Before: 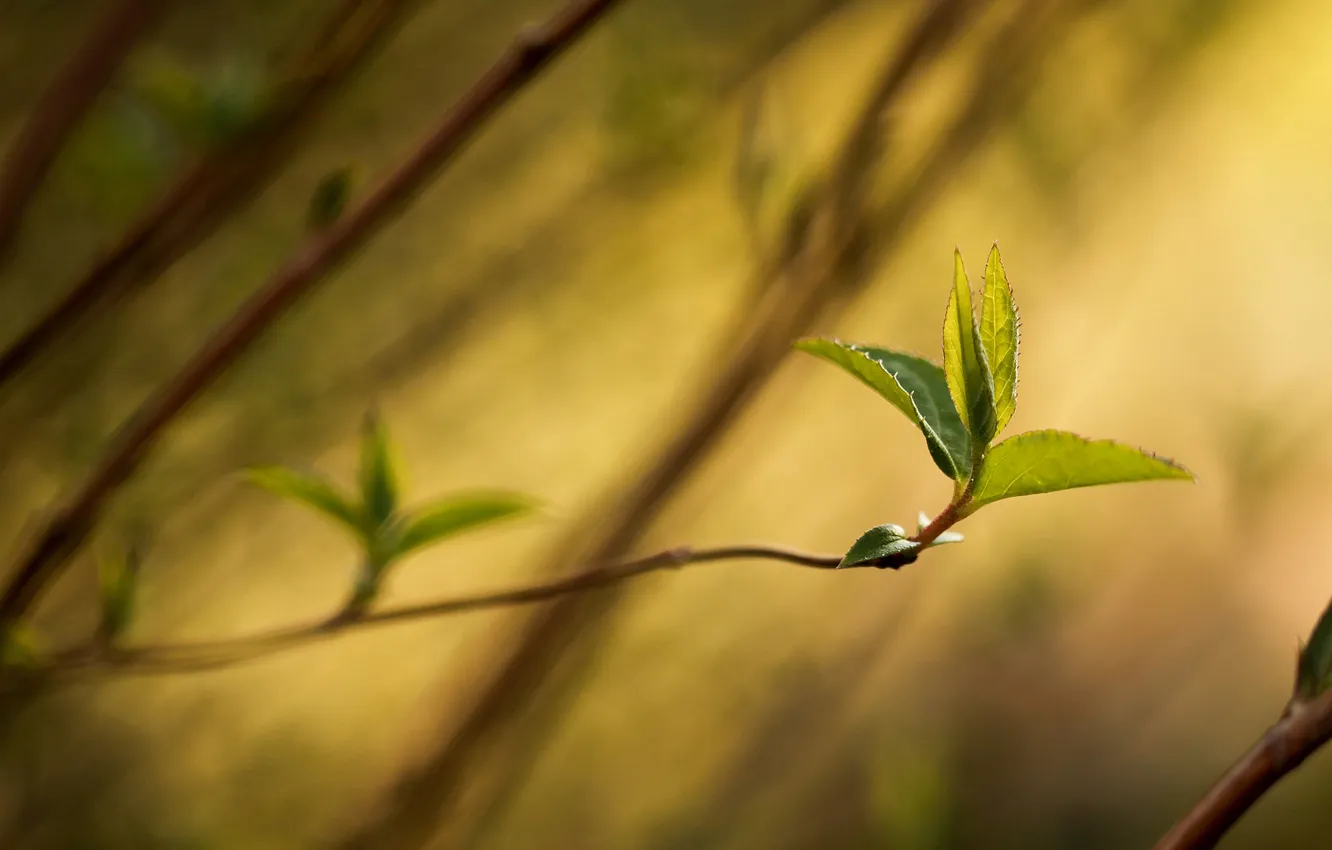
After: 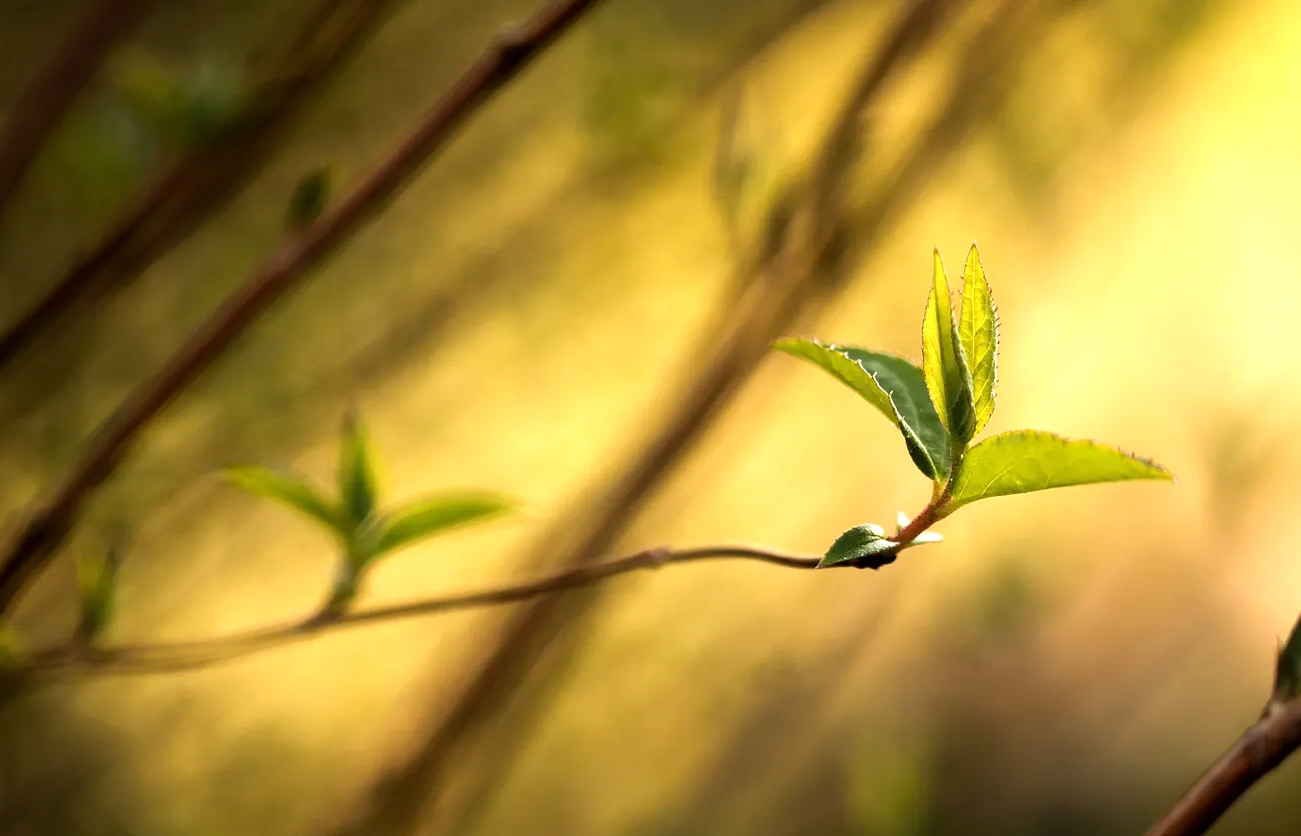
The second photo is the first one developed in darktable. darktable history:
crop and rotate: left 1.606%, right 0.669%, bottom 1.554%
tone equalizer: -8 EV -0.759 EV, -7 EV -0.717 EV, -6 EV -0.611 EV, -5 EV -0.389 EV, -3 EV 0.395 EV, -2 EV 0.6 EV, -1 EV 0.682 EV, +0 EV 0.736 EV
